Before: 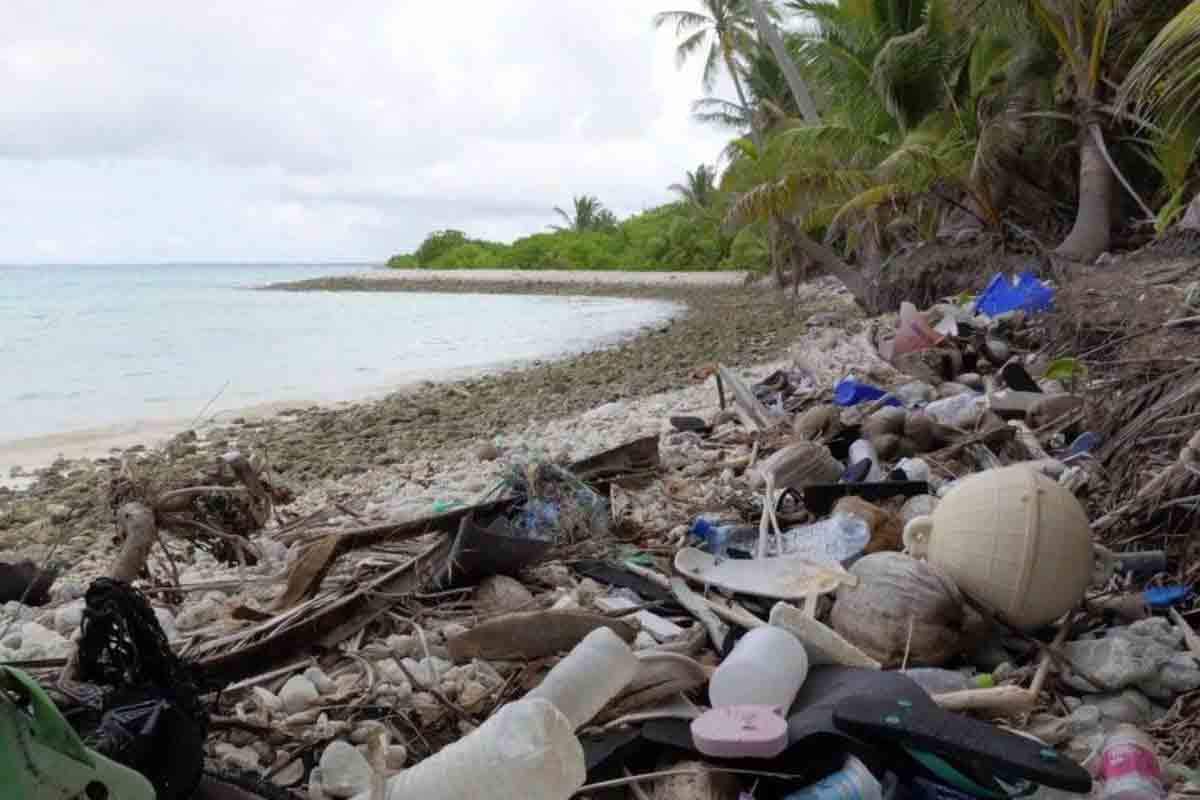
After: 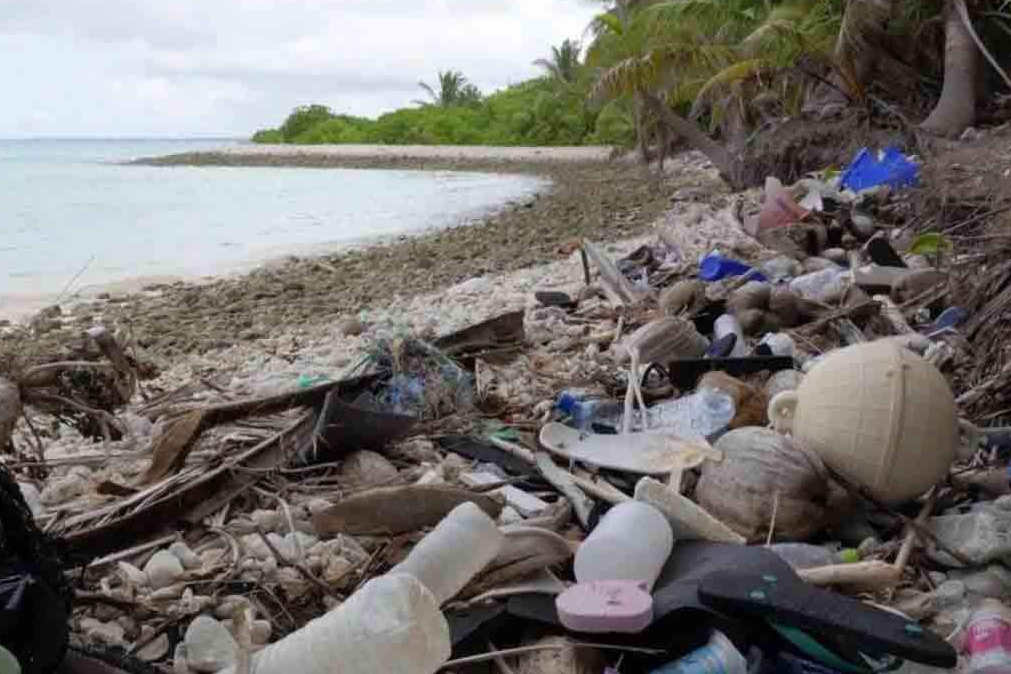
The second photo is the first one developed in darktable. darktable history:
crop: left 11.263%, top 15.69%, right 4.427%
